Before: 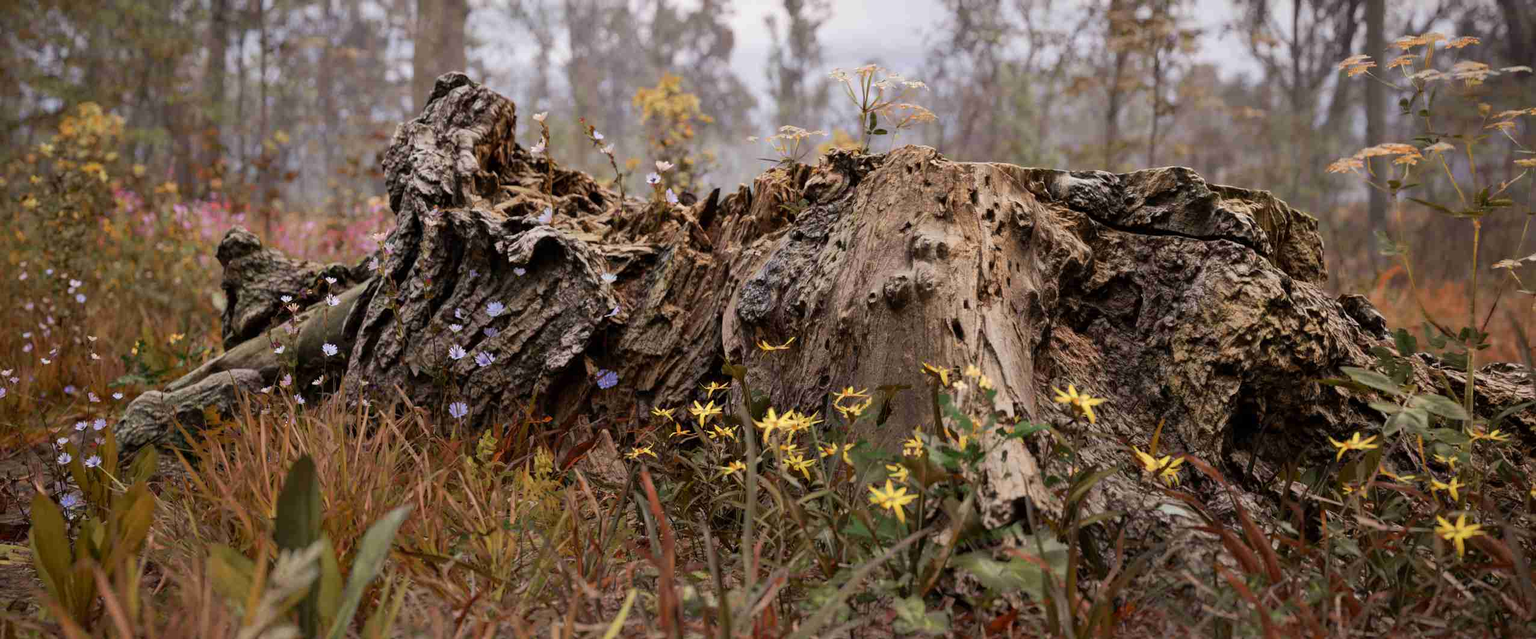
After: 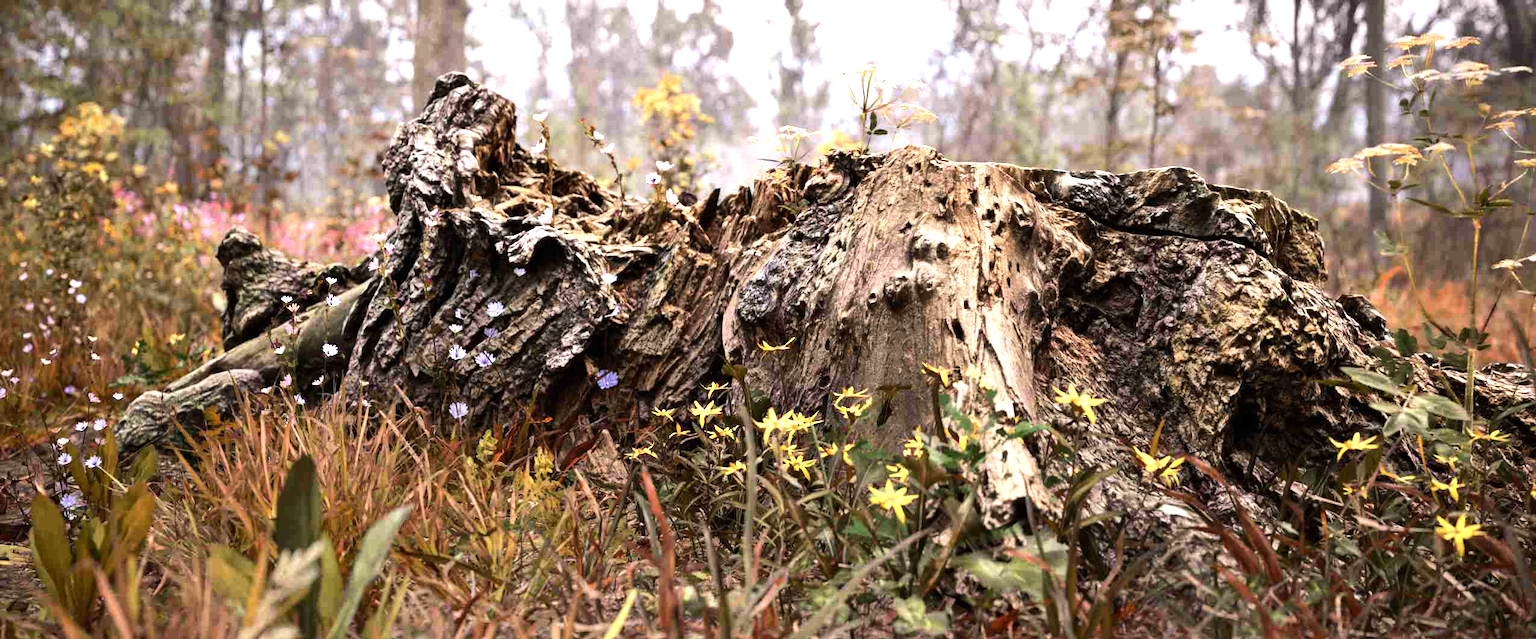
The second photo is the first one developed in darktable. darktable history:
tone equalizer: -8 EV -0.785 EV, -7 EV -0.724 EV, -6 EV -0.584 EV, -5 EV -0.418 EV, -3 EV 0.404 EV, -2 EV 0.6 EV, -1 EV 0.687 EV, +0 EV 0.754 EV, edges refinement/feathering 500, mask exposure compensation -1.57 EV, preserve details no
exposure: black level correction 0, exposure 0.692 EV, compensate highlight preservation false
